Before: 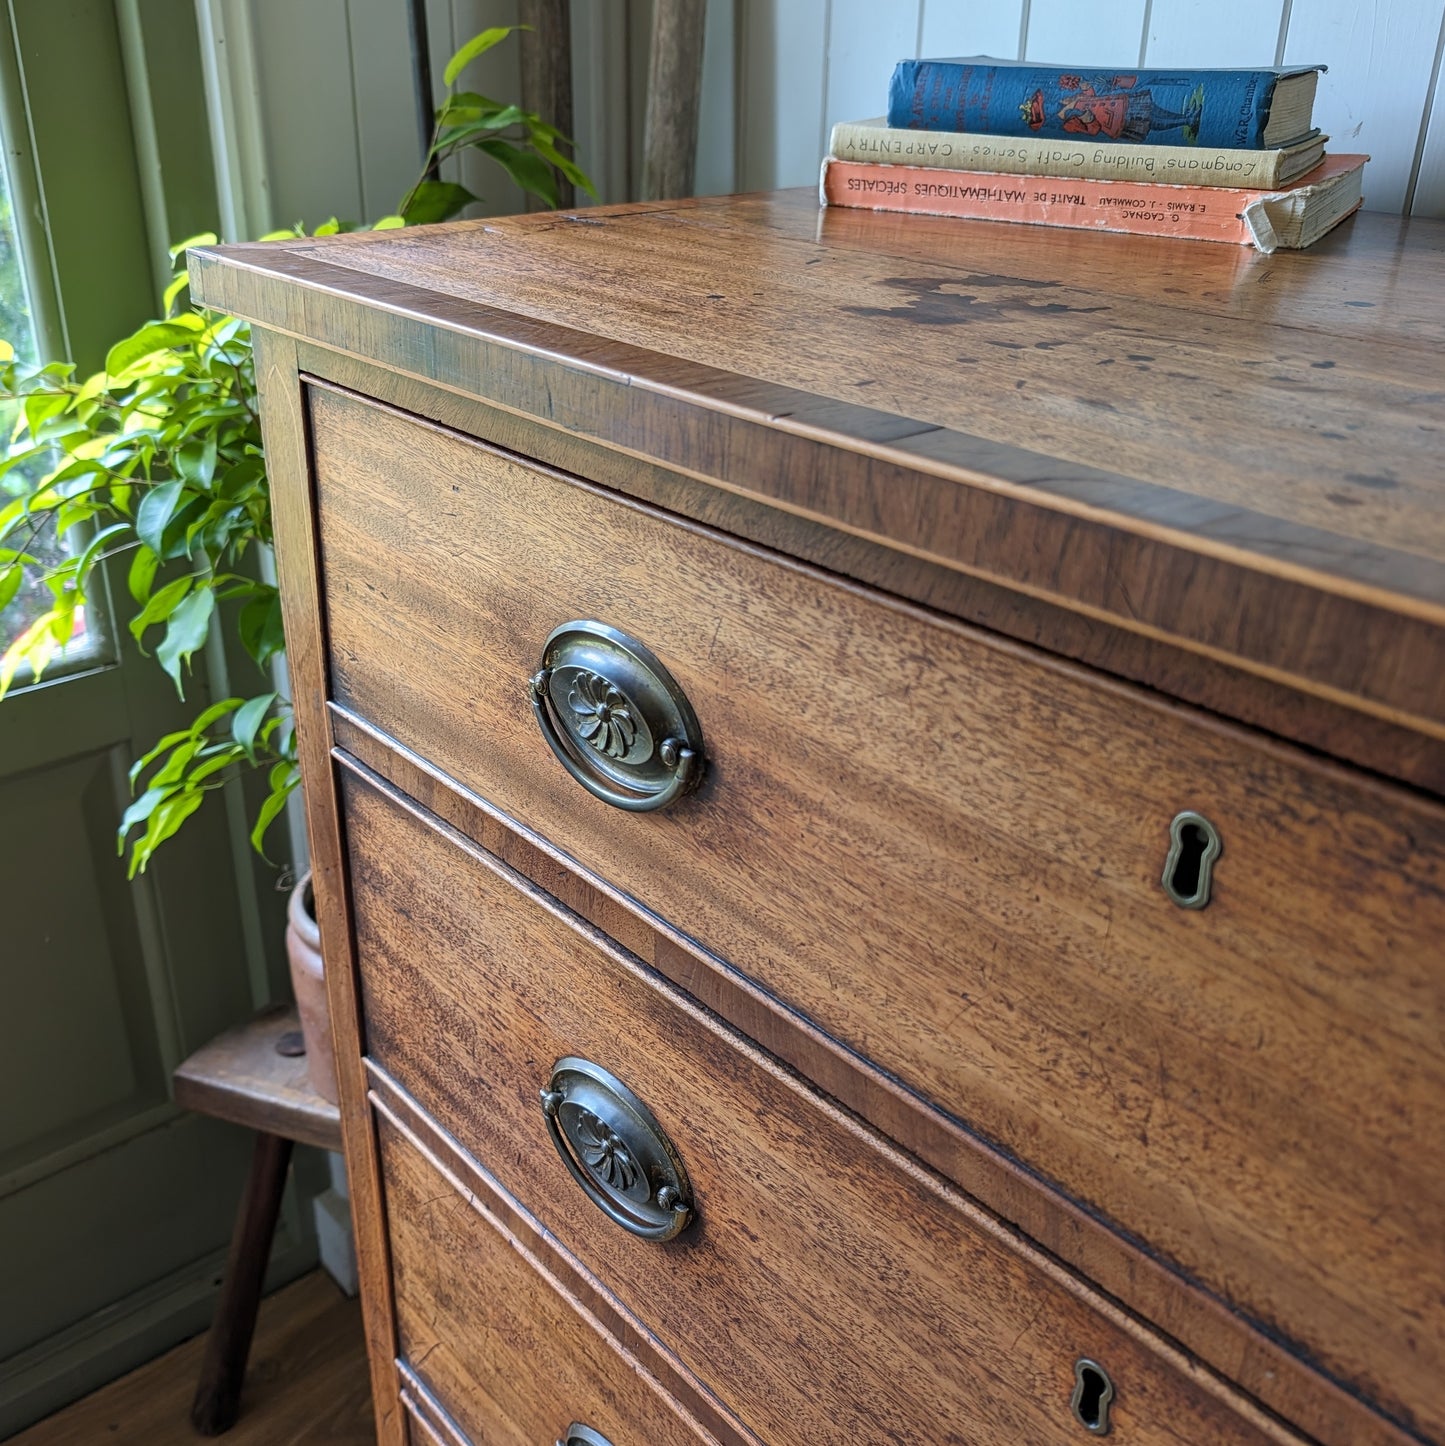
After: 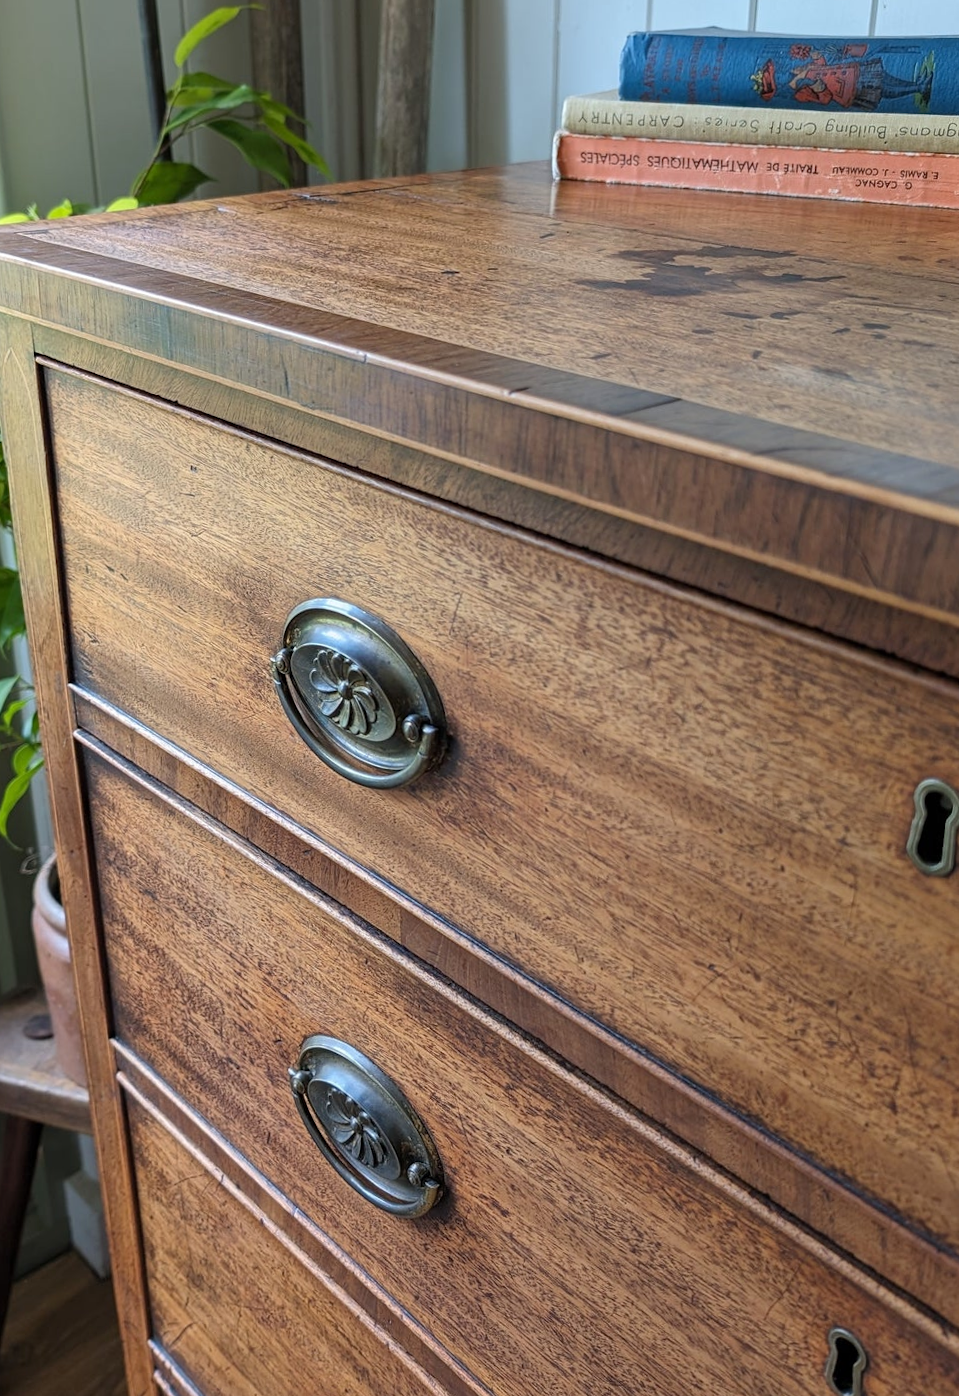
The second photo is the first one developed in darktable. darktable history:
rotate and perspective: rotation -1°, crop left 0.011, crop right 0.989, crop top 0.025, crop bottom 0.975
crop and rotate: left 17.732%, right 15.423%
